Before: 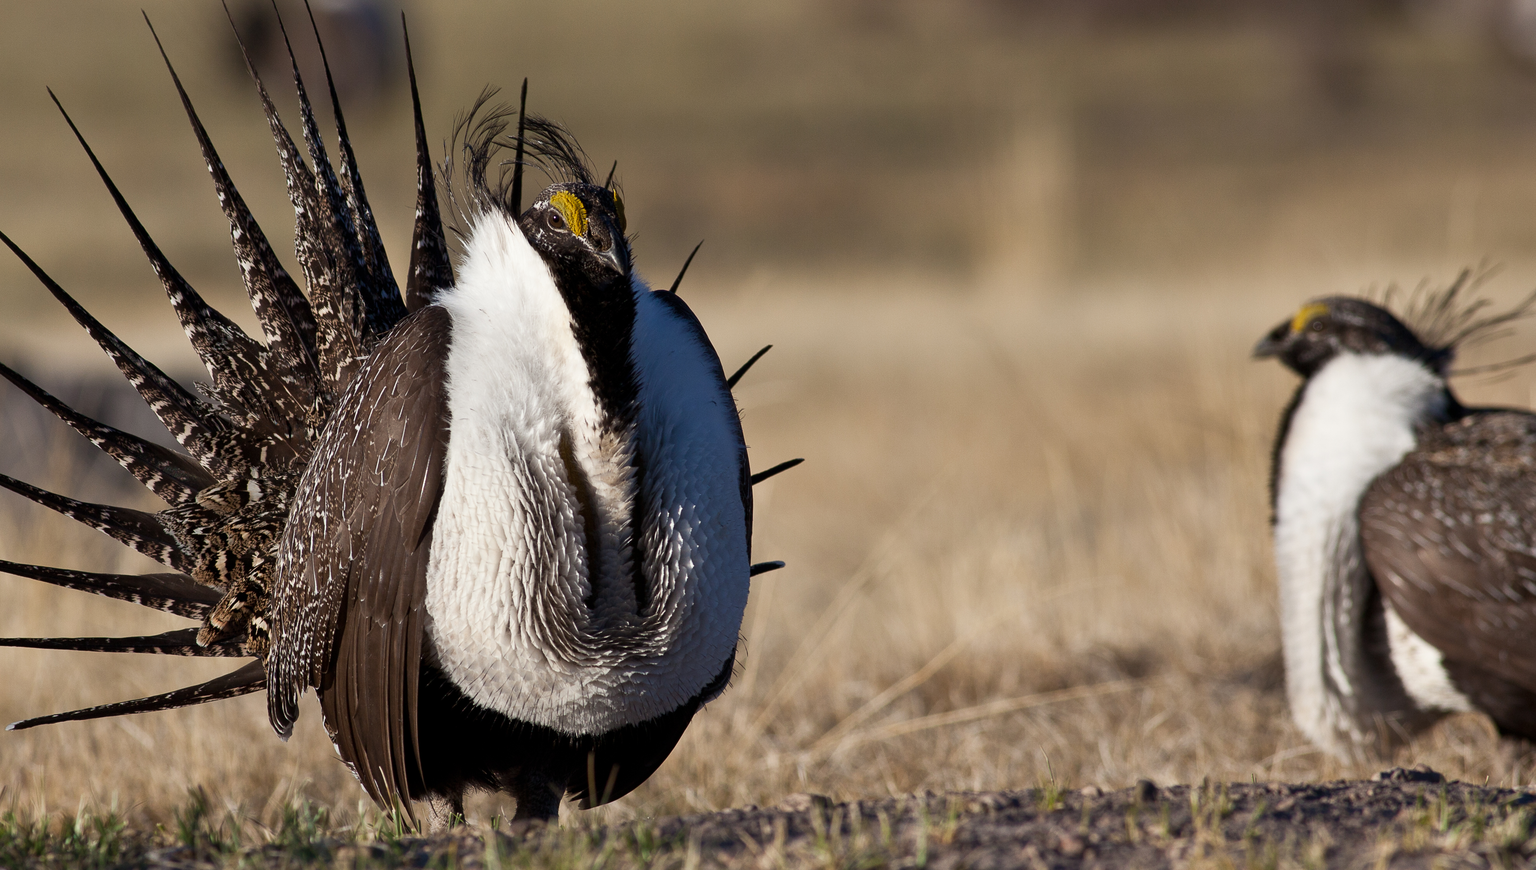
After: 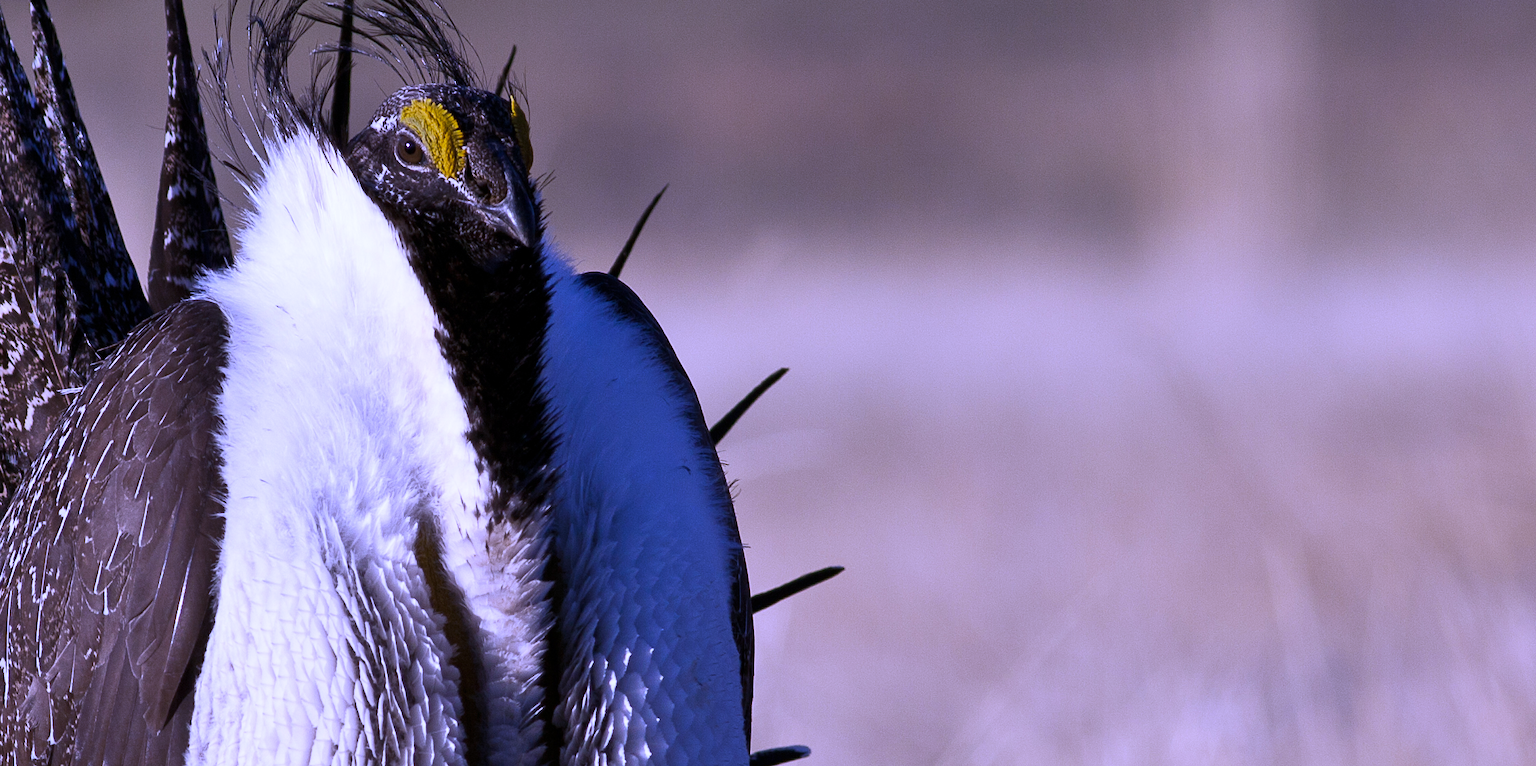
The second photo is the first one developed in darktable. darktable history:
crop: left 20.932%, top 15.471%, right 21.848%, bottom 34.081%
white balance: red 0.98, blue 1.61
